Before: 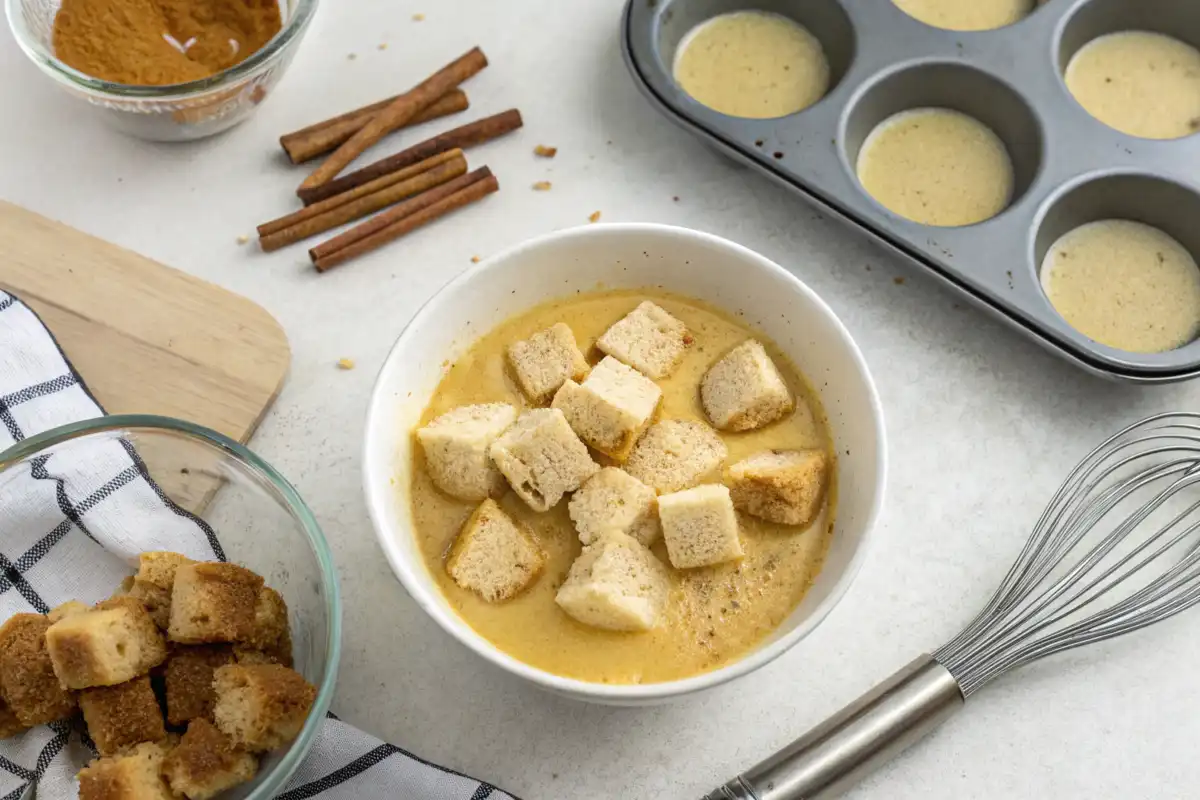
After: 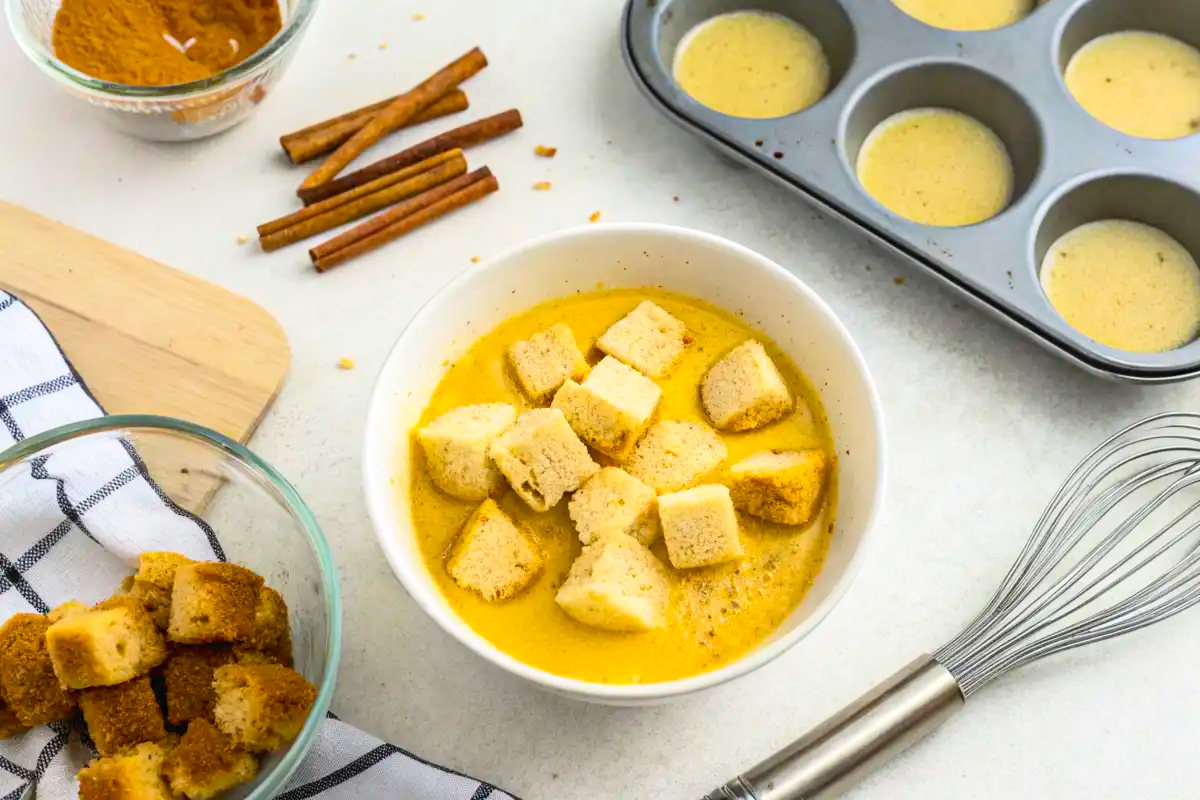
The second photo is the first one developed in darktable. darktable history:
color balance rgb: perceptual saturation grading › global saturation 25.485%, global vibrance 20%
contrast brightness saturation: contrast 0.201, brightness 0.157, saturation 0.226
